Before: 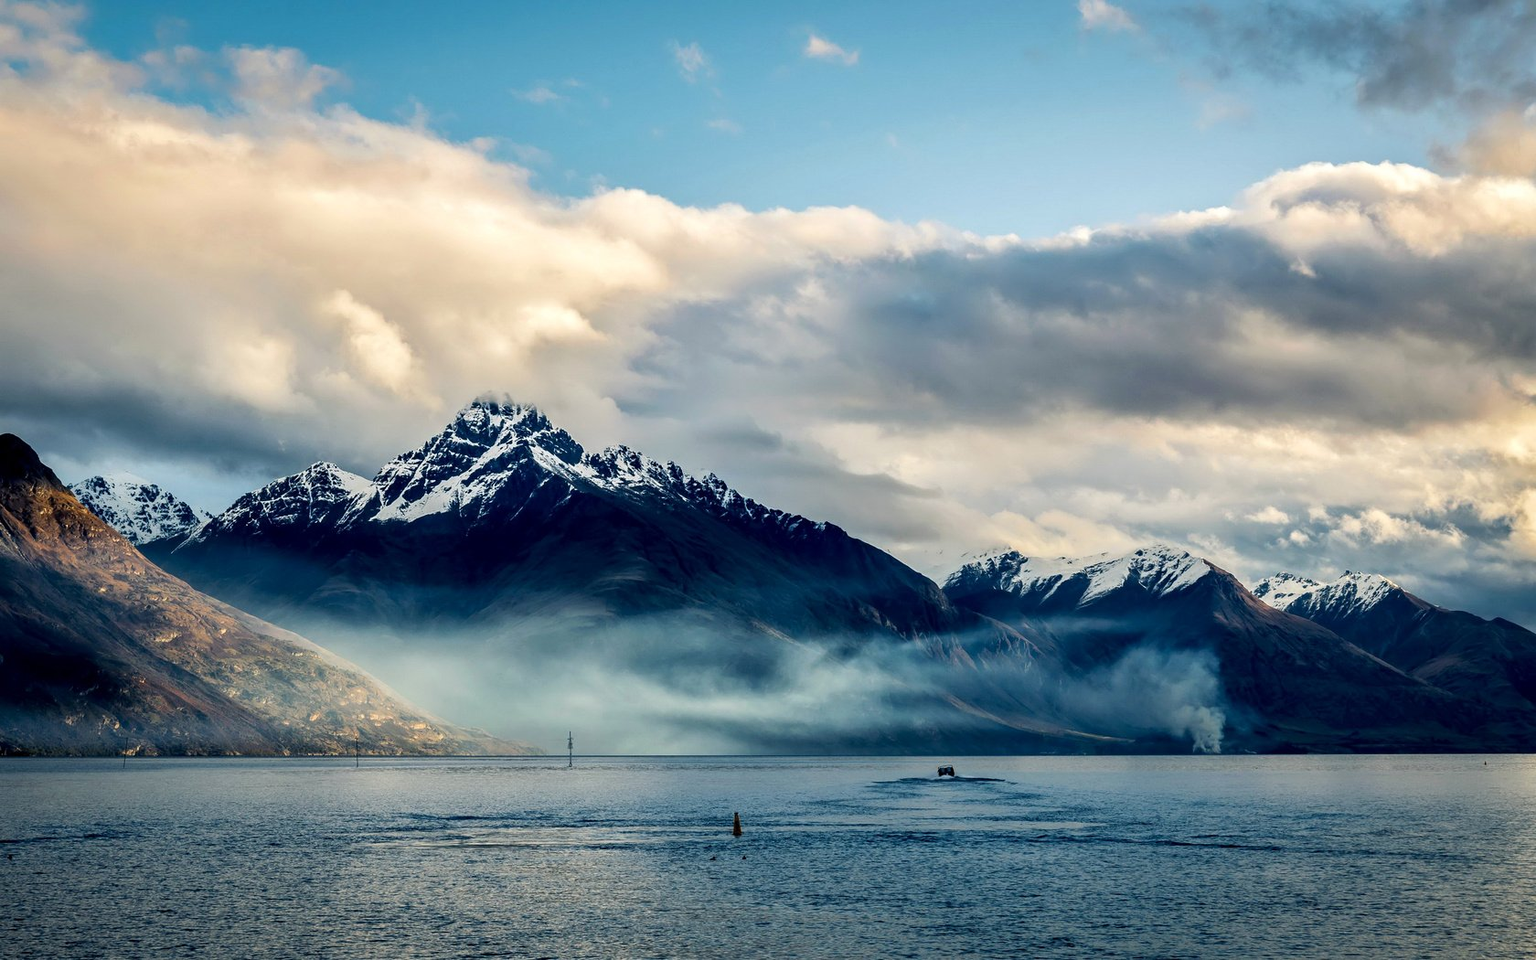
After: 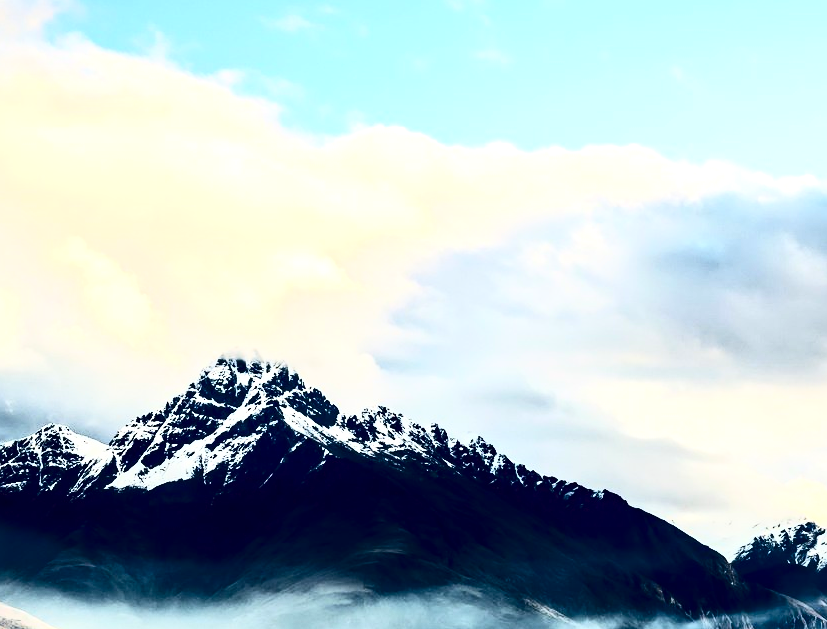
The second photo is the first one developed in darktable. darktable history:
exposure: exposure 0.771 EV, compensate highlight preservation false
contrast brightness saturation: contrast 0.503, saturation -0.094
crop: left 17.827%, top 7.743%, right 32.897%, bottom 32.314%
